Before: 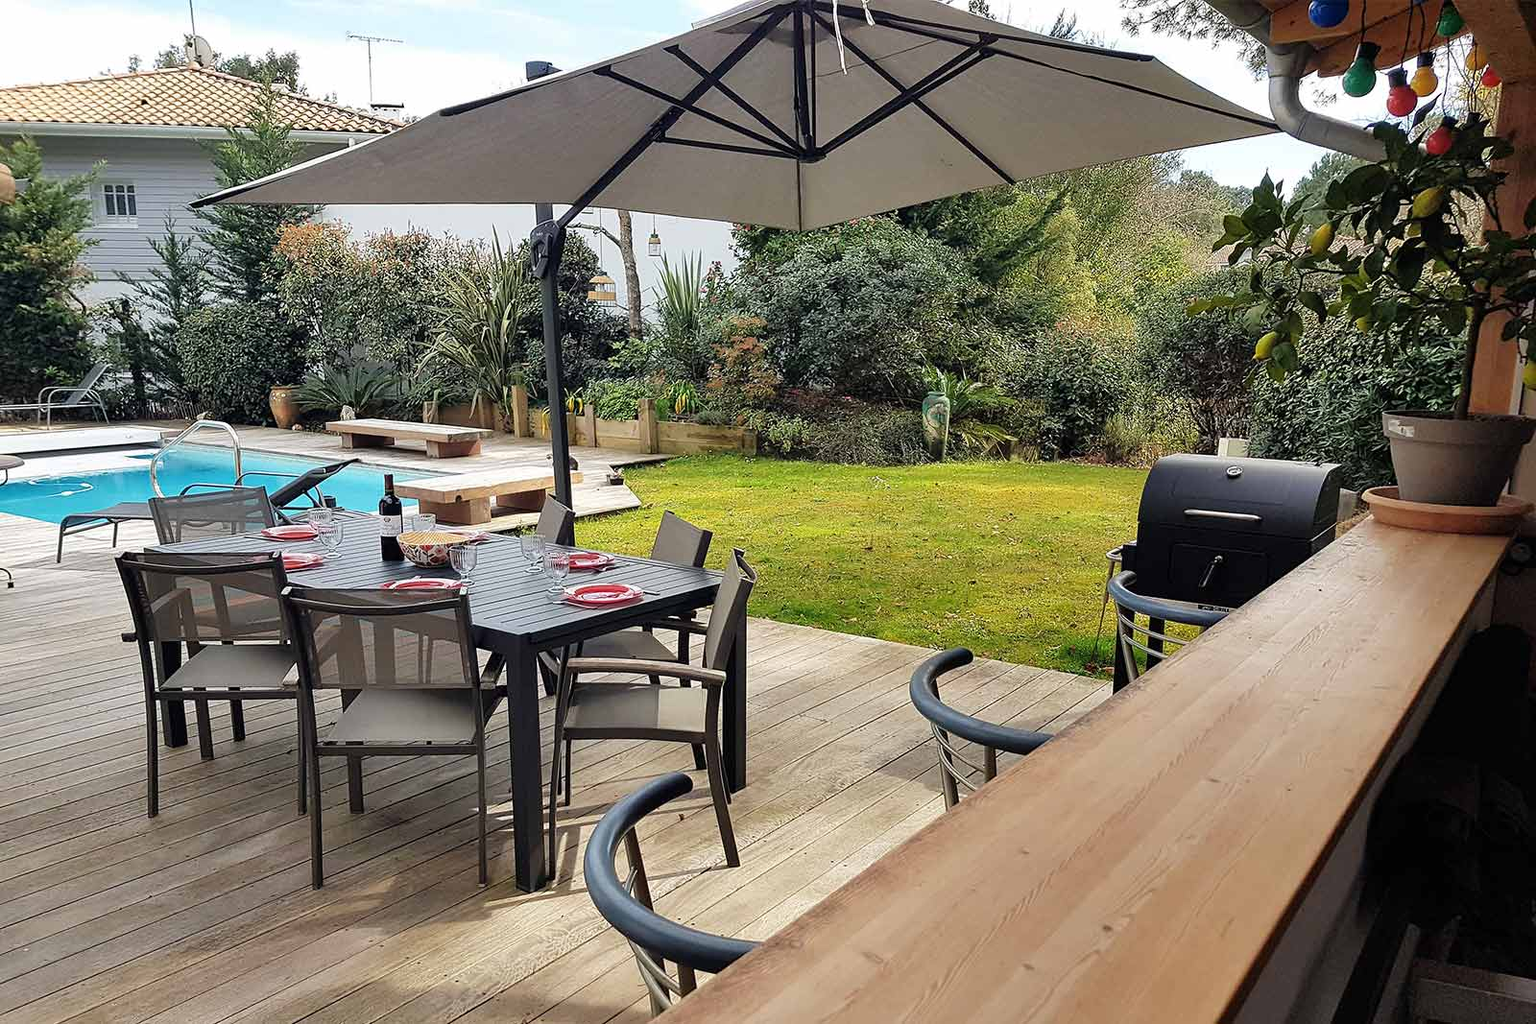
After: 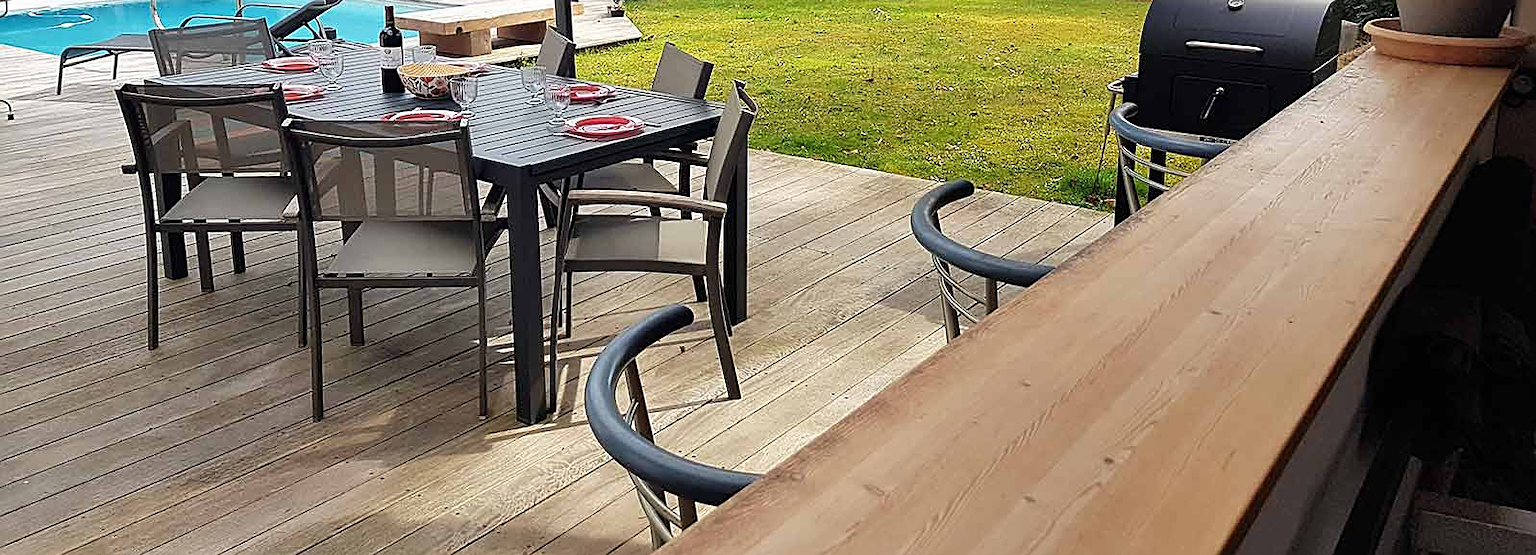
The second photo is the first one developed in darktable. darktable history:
crop and rotate: top 45.829%, right 0.122%
sharpen: on, module defaults
